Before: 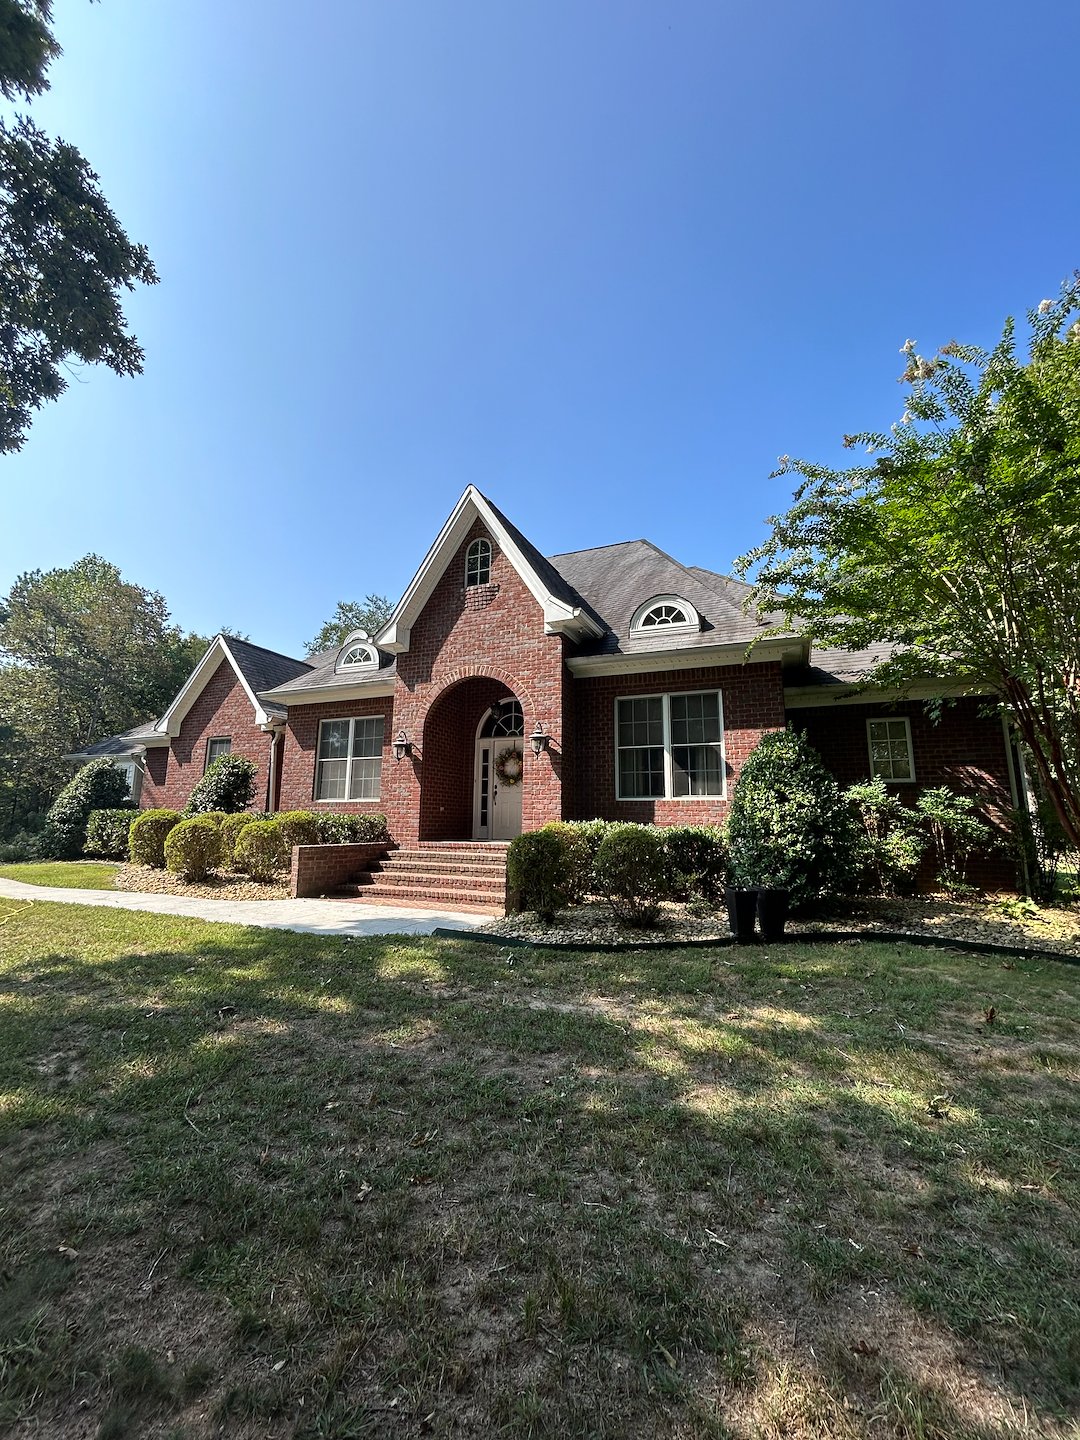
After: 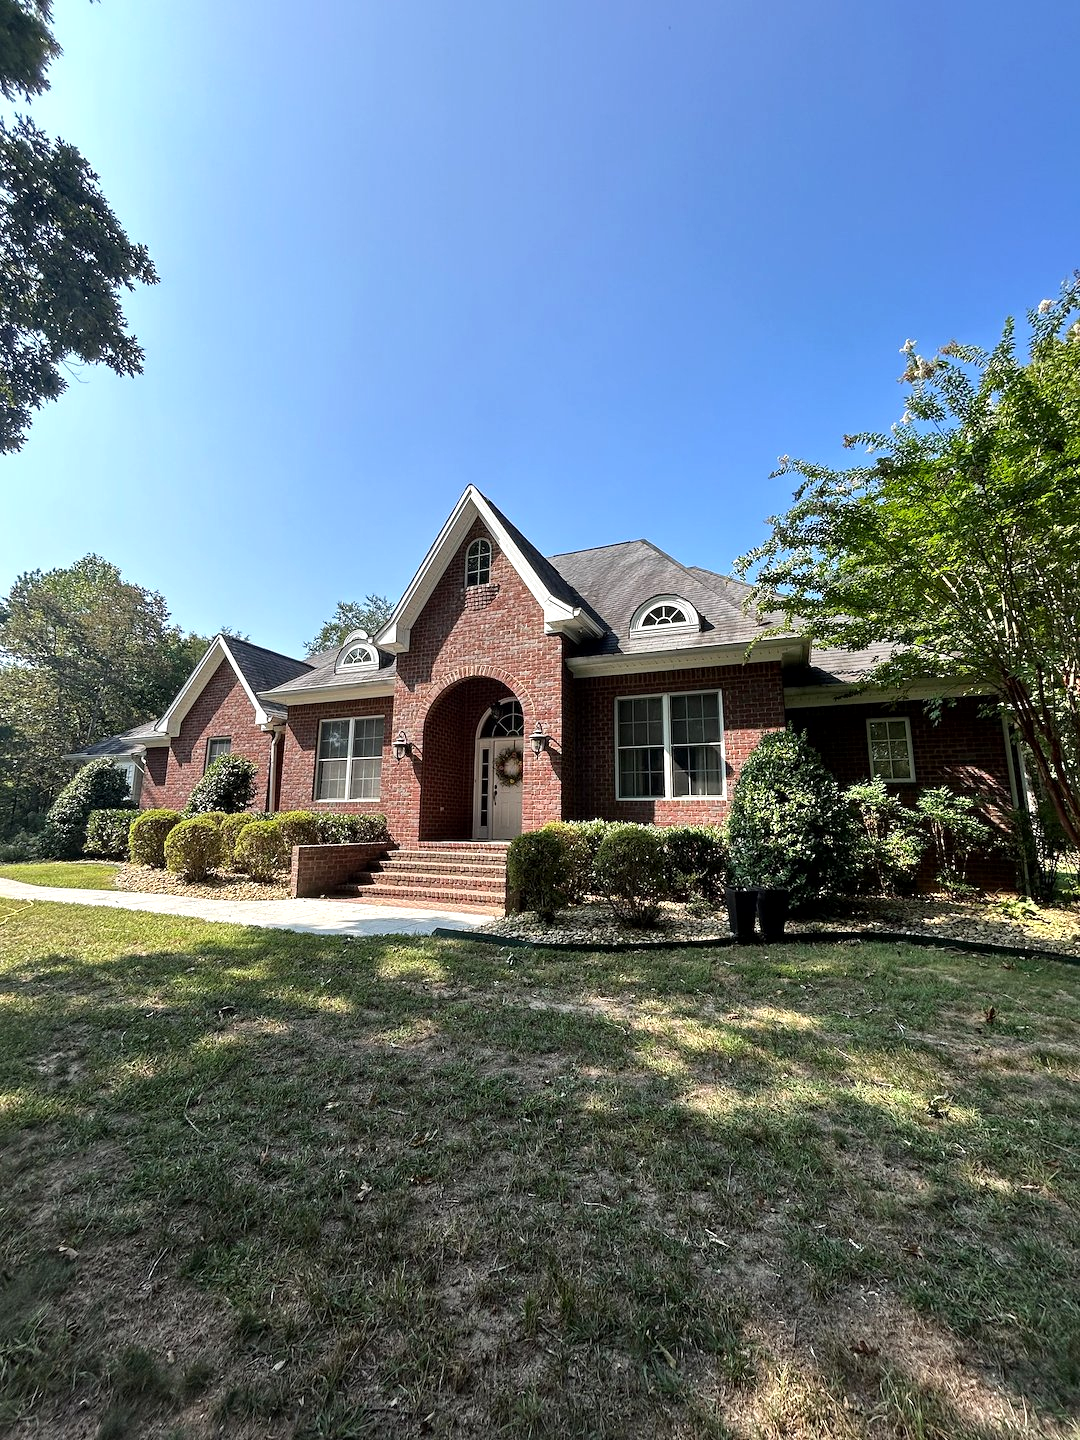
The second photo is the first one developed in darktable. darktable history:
exposure: exposure 0.207 EV, compensate highlight preservation false
local contrast: mode bilateral grid, contrast 20, coarseness 50, detail 120%, midtone range 0.2
